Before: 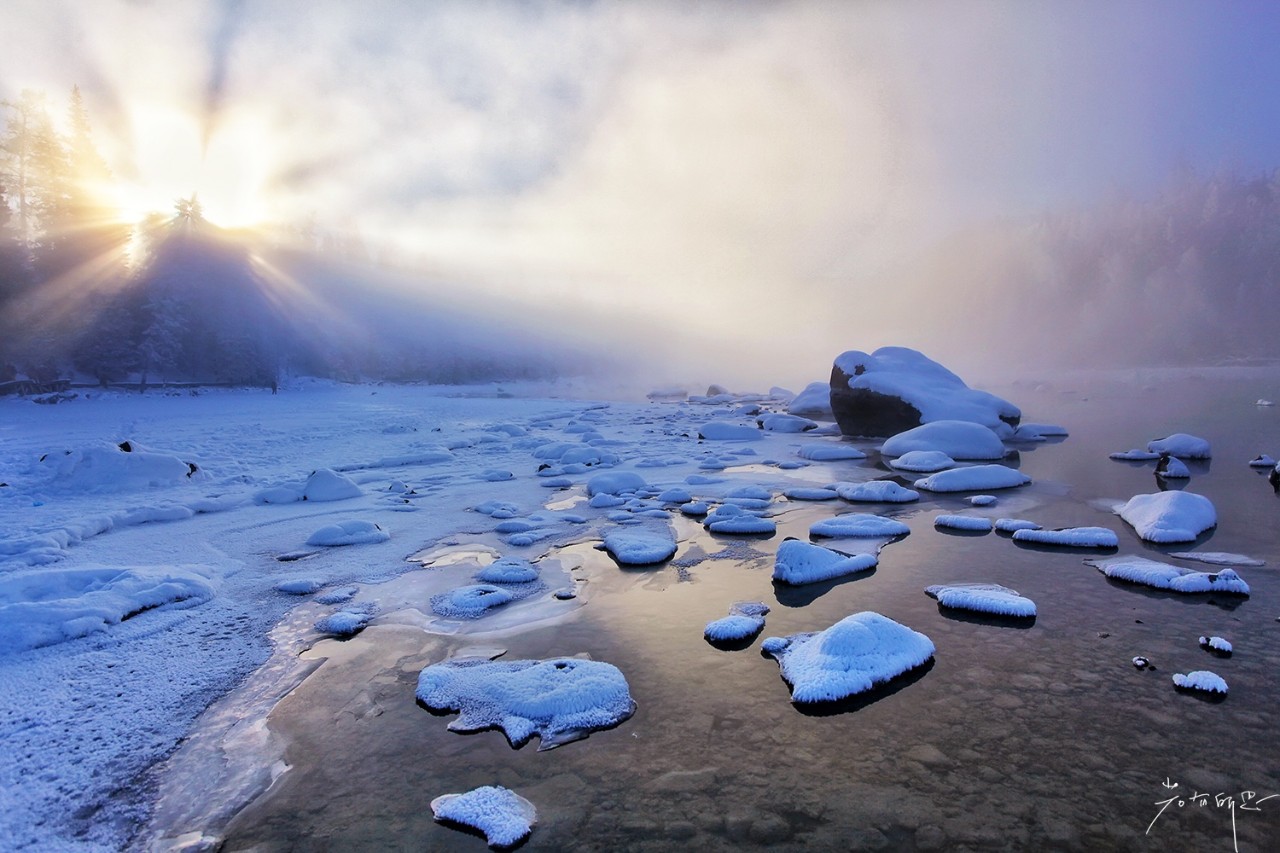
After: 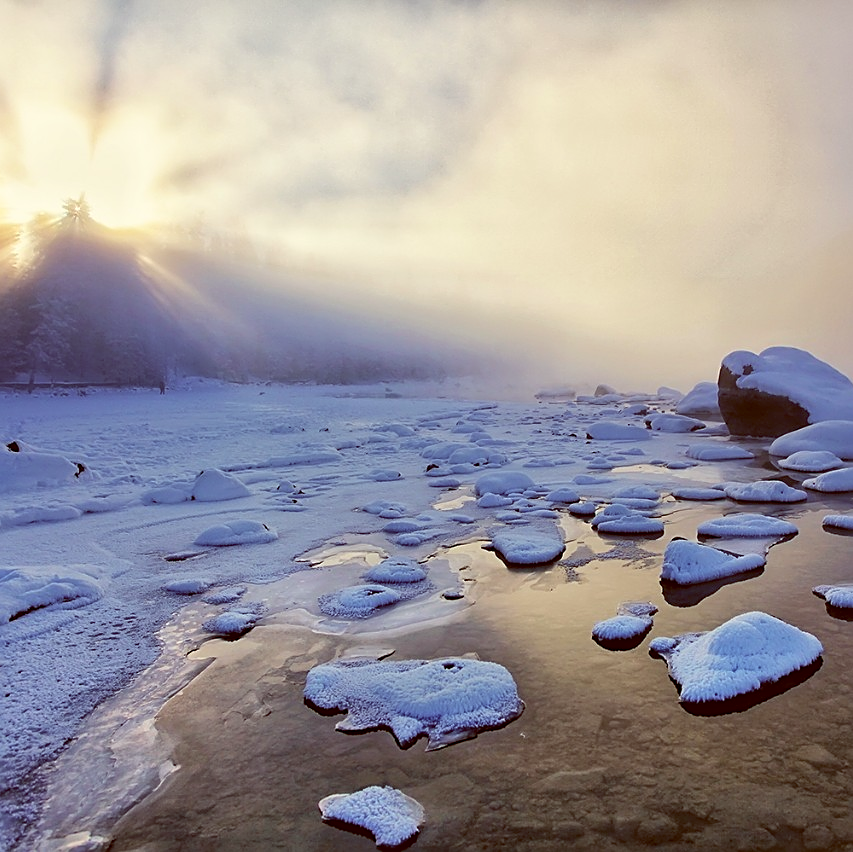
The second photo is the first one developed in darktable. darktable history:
crop and rotate: left 8.786%, right 24.548%
color balance: lift [1.001, 1.007, 1, 0.993], gamma [1.023, 1.026, 1.01, 0.974], gain [0.964, 1.059, 1.073, 0.927]
sharpen: on, module defaults
